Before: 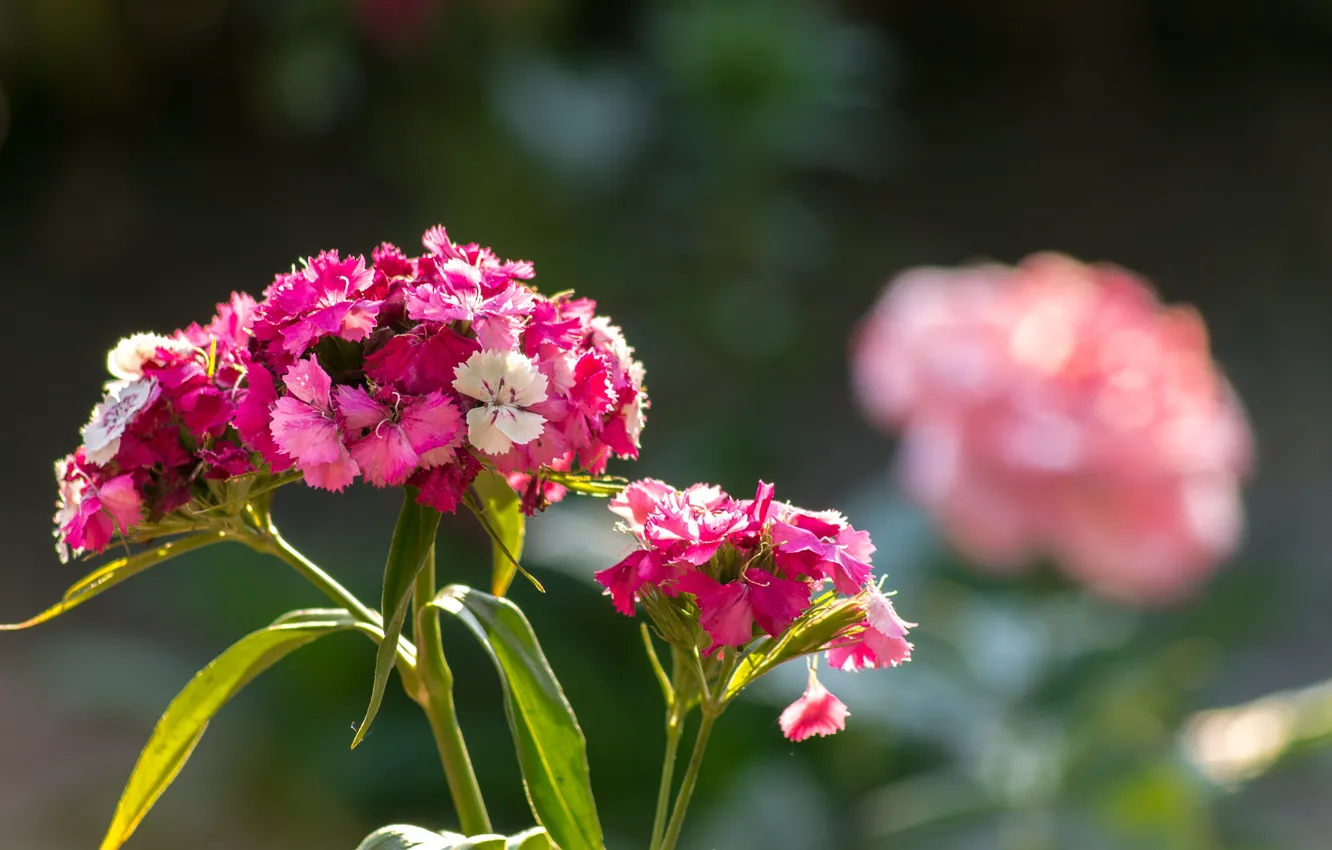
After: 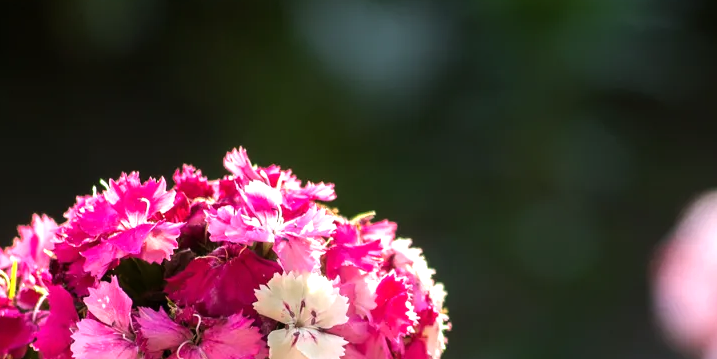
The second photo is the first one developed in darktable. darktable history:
tone equalizer: -8 EV -0.731 EV, -7 EV -0.667 EV, -6 EV -0.612 EV, -5 EV -0.363 EV, -3 EV 0.377 EV, -2 EV 0.6 EV, -1 EV 0.674 EV, +0 EV 0.732 EV, smoothing diameter 2.18%, edges refinement/feathering 16.98, mask exposure compensation -1.57 EV, filter diffusion 5
crop: left 14.971%, top 9.292%, right 31.132%, bottom 48.42%
